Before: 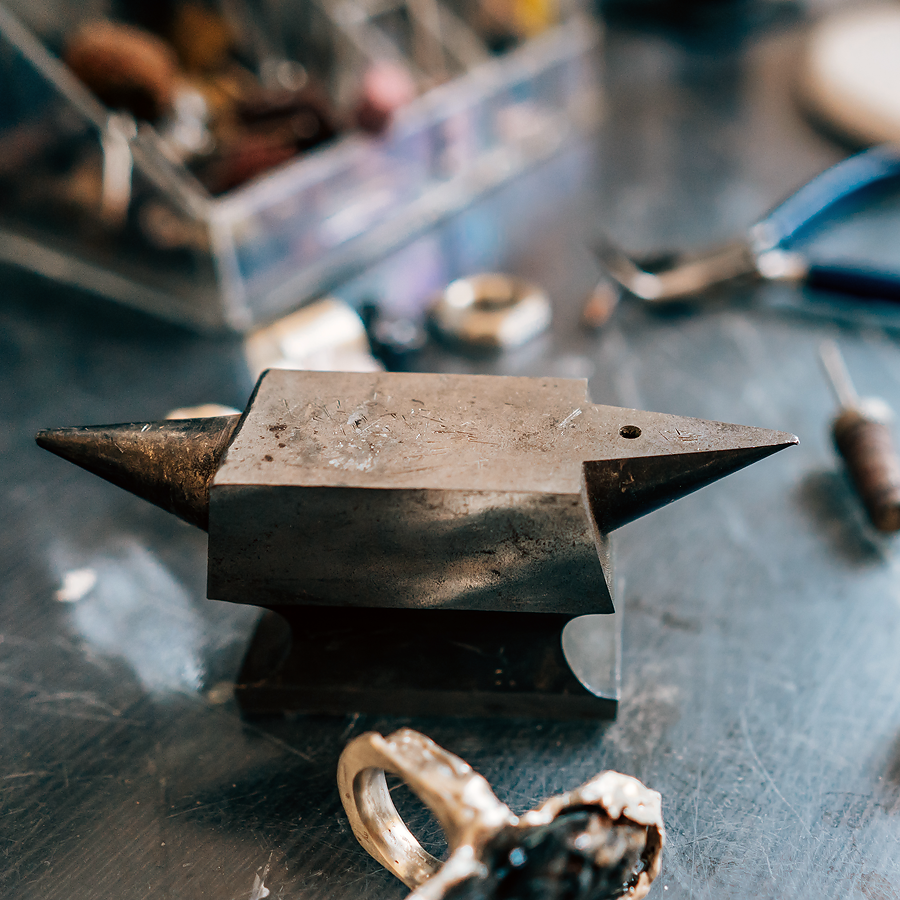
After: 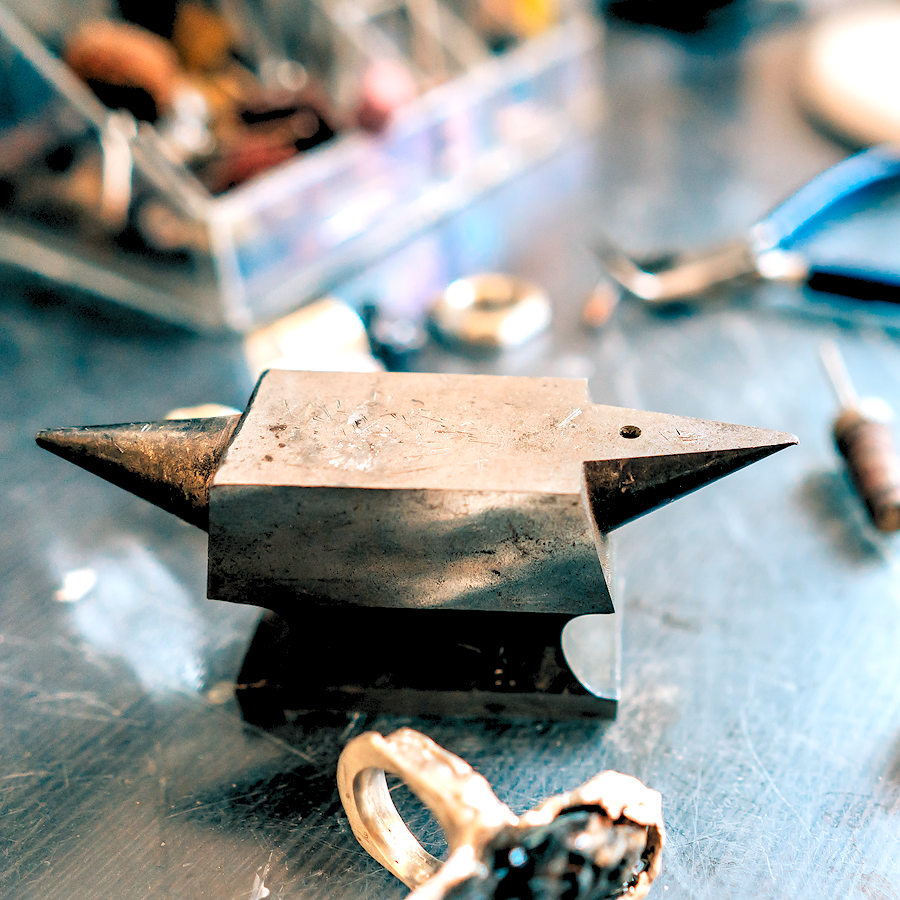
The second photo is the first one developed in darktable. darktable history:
levels: levels [0.072, 0.414, 0.976]
exposure: exposure 0.64 EV, compensate highlight preservation false
